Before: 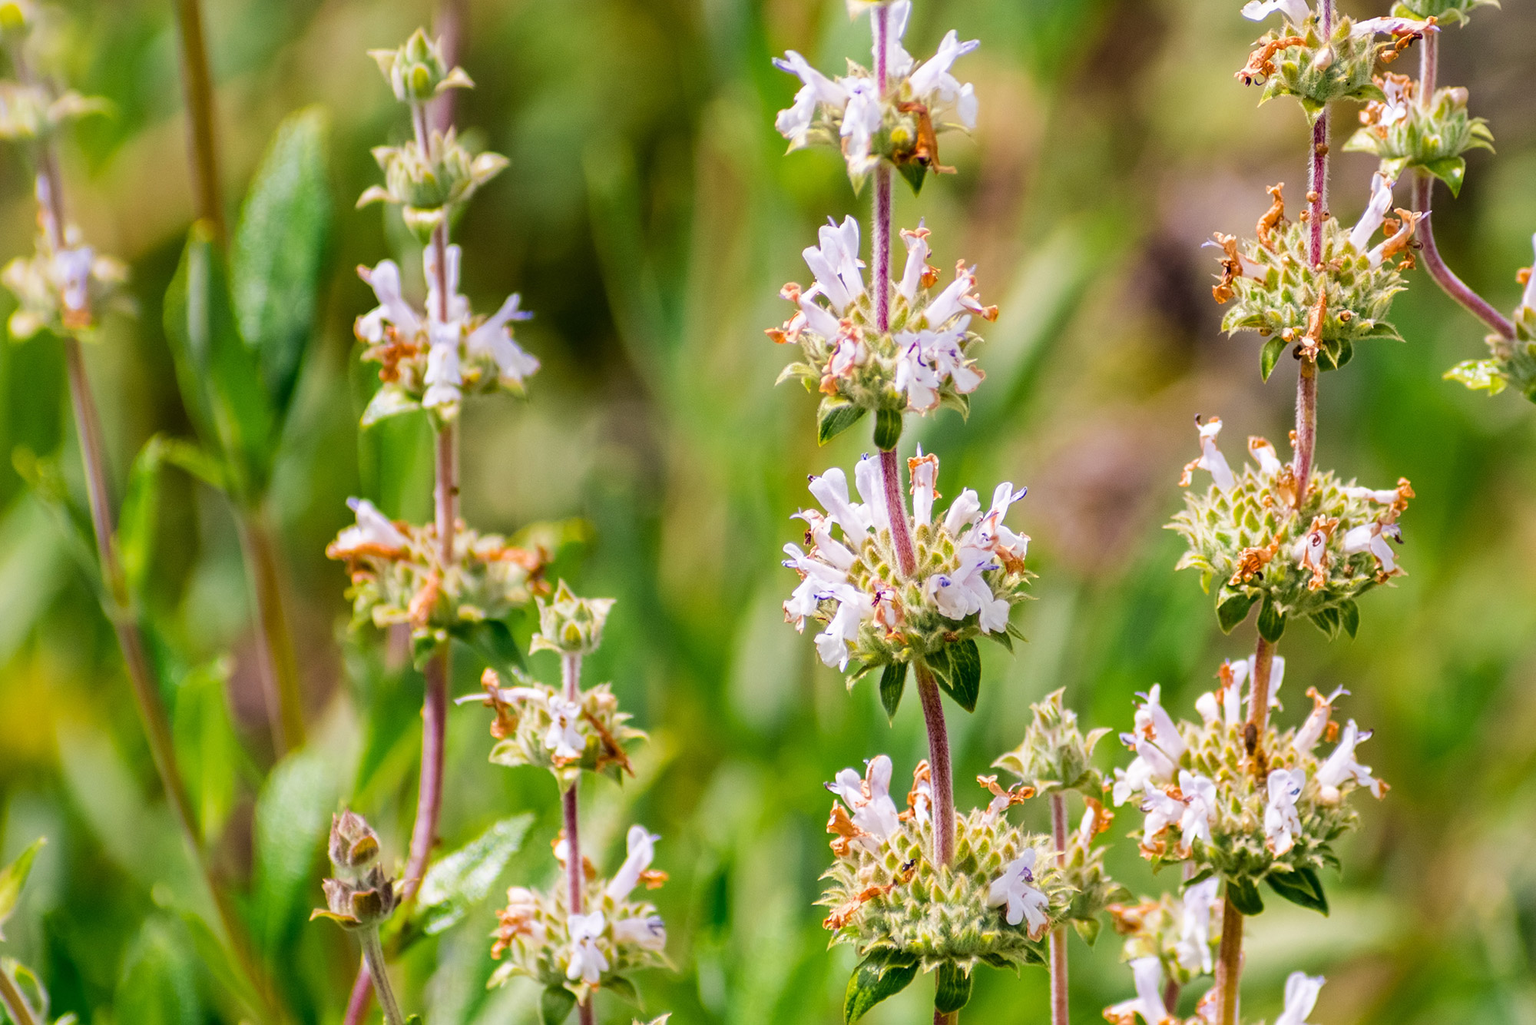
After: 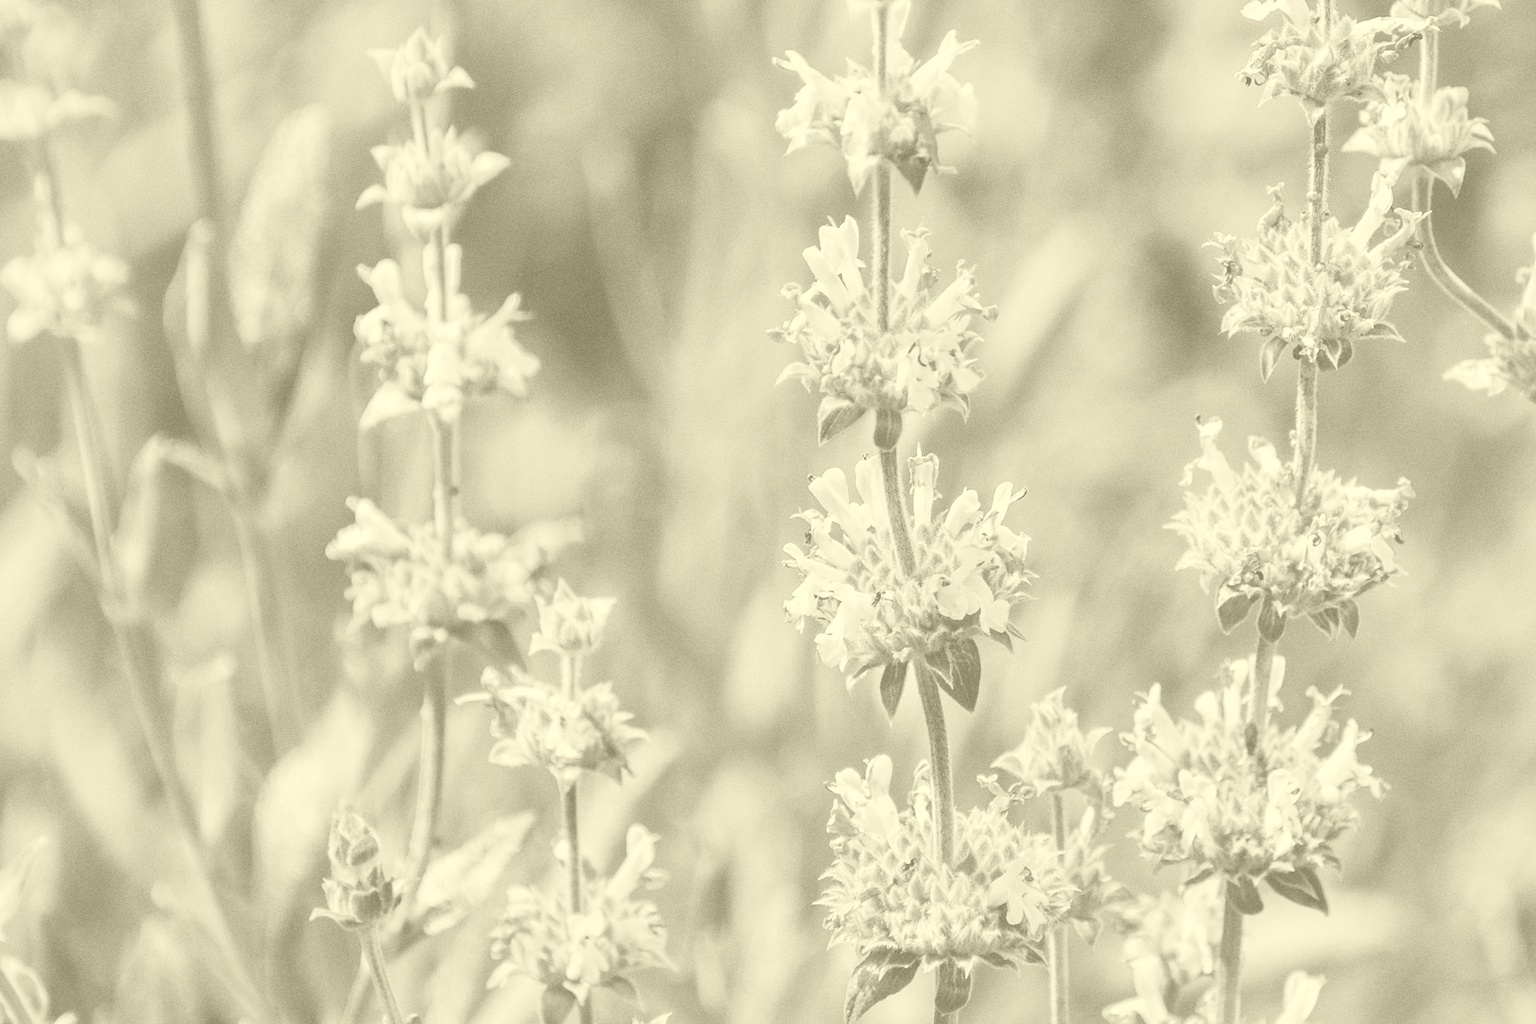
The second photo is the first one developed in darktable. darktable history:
filmic rgb: black relative exposure -16 EV, white relative exposure 6.92 EV, hardness 4.7
color balance rgb: shadows fall-off 101%, linear chroma grading › mid-tones 7.63%, perceptual saturation grading › mid-tones 11.68%, mask middle-gray fulcrum 22.45%, global vibrance 10.11%, saturation formula JzAzBz (2021)
white balance: red 1.127, blue 0.943
contrast brightness saturation: contrast 0.1, brightness -0.26, saturation 0.14
shadows and highlights: shadows 20.91, highlights -82.73, soften with gaussian
colorize: hue 43.2°, saturation 40%, version 1
exposure: exposure 0.722 EV, compensate highlight preservation false
grain: on, module defaults
